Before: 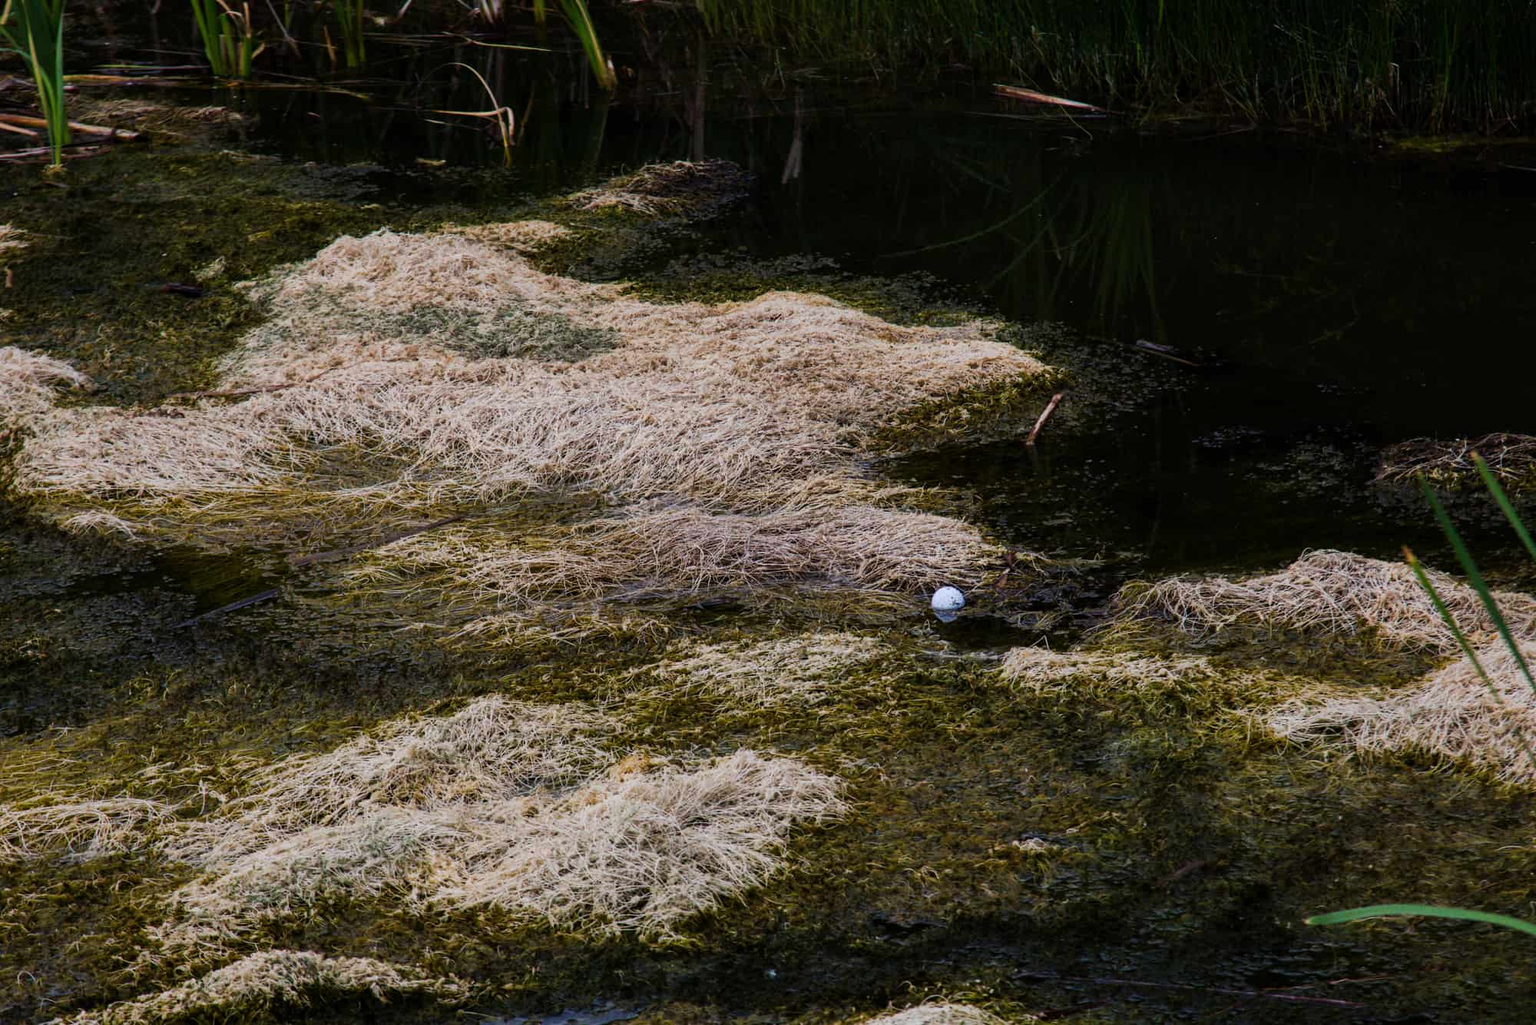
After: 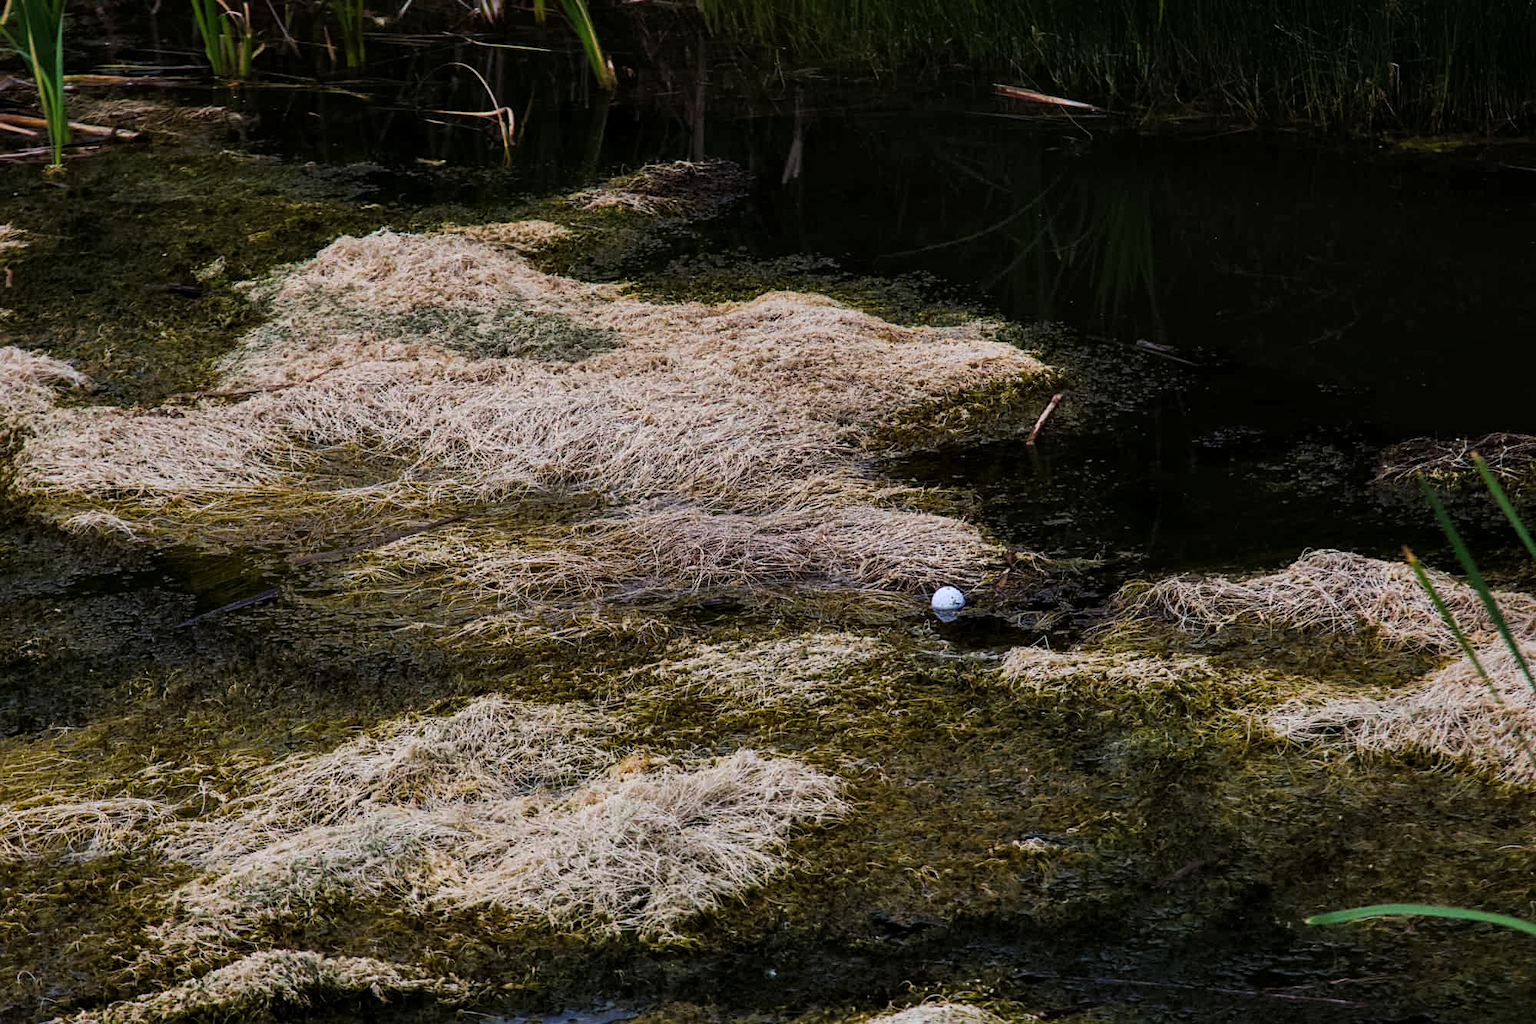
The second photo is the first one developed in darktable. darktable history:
contrast equalizer: octaves 7, y [[0.6 ×6], [0.55 ×6], [0 ×6], [0 ×6], [0 ×6]], mix 0.15
denoise (profiled): strength 1.2, preserve shadows 0, a [-1, 0, 0], y [[0.5 ×7] ×4, [0 ×7], [0.5 ×7]], compensate highlight preservation false
sharpen: amount 0.2
raw chromatic aberrations: on, module defaults
